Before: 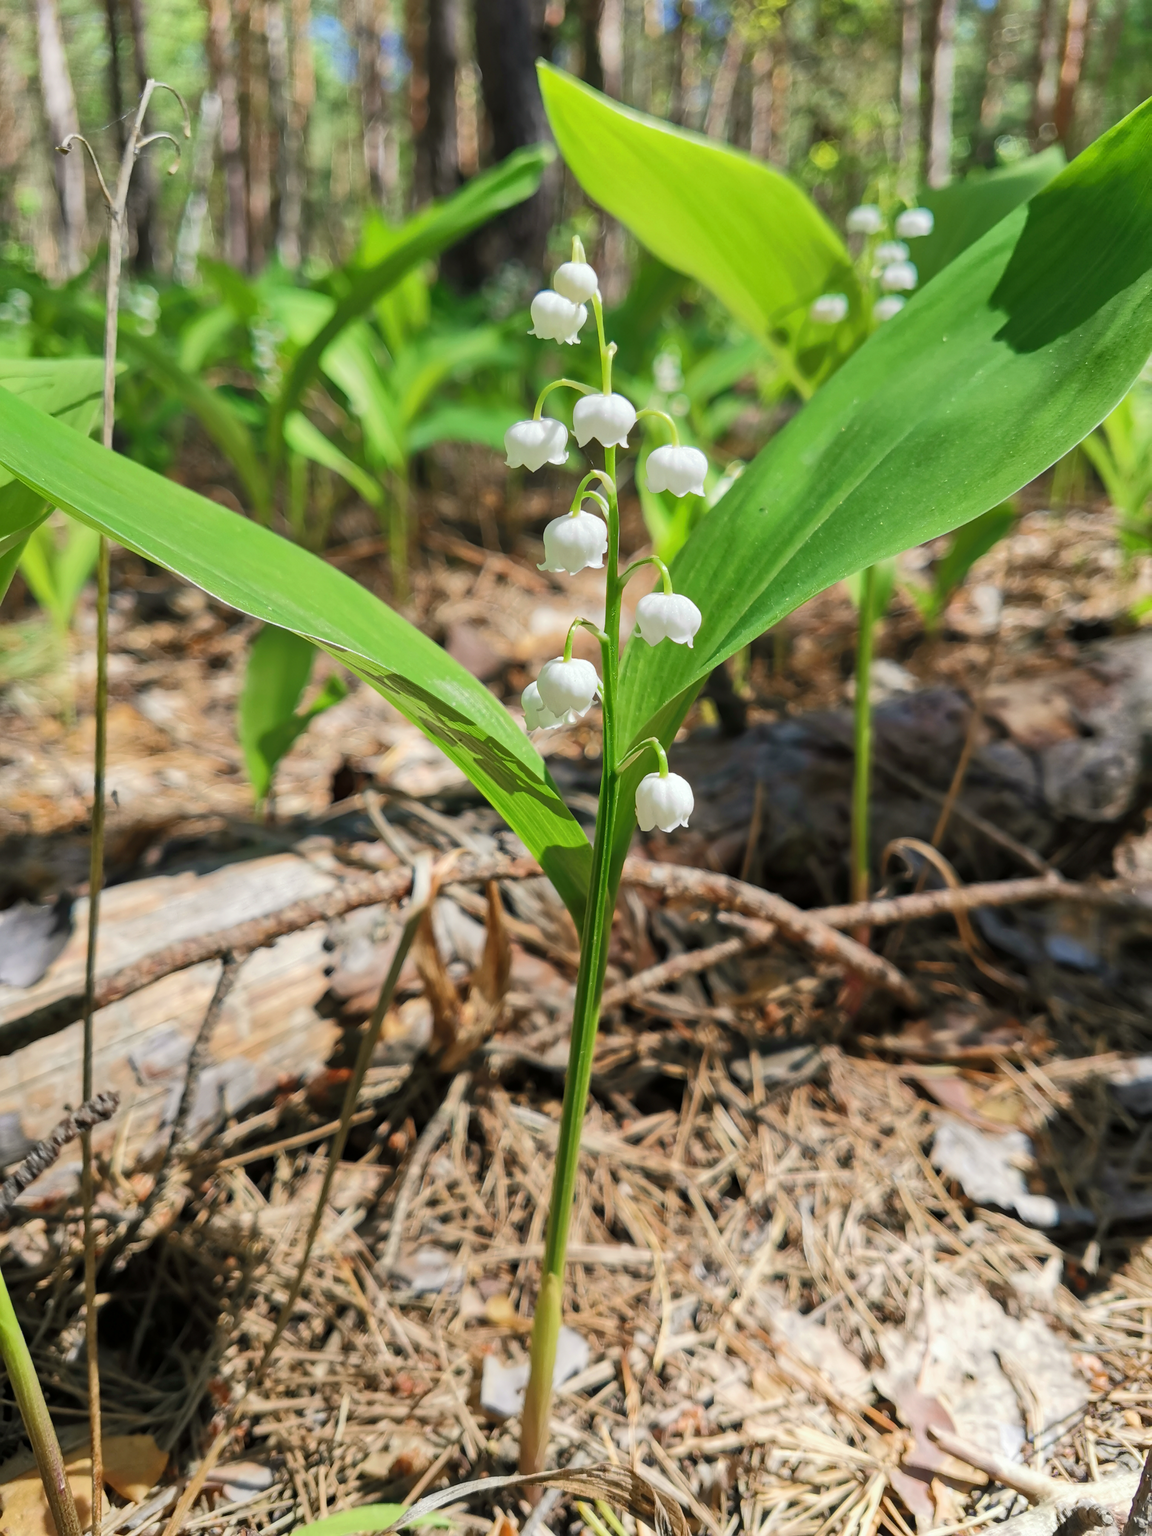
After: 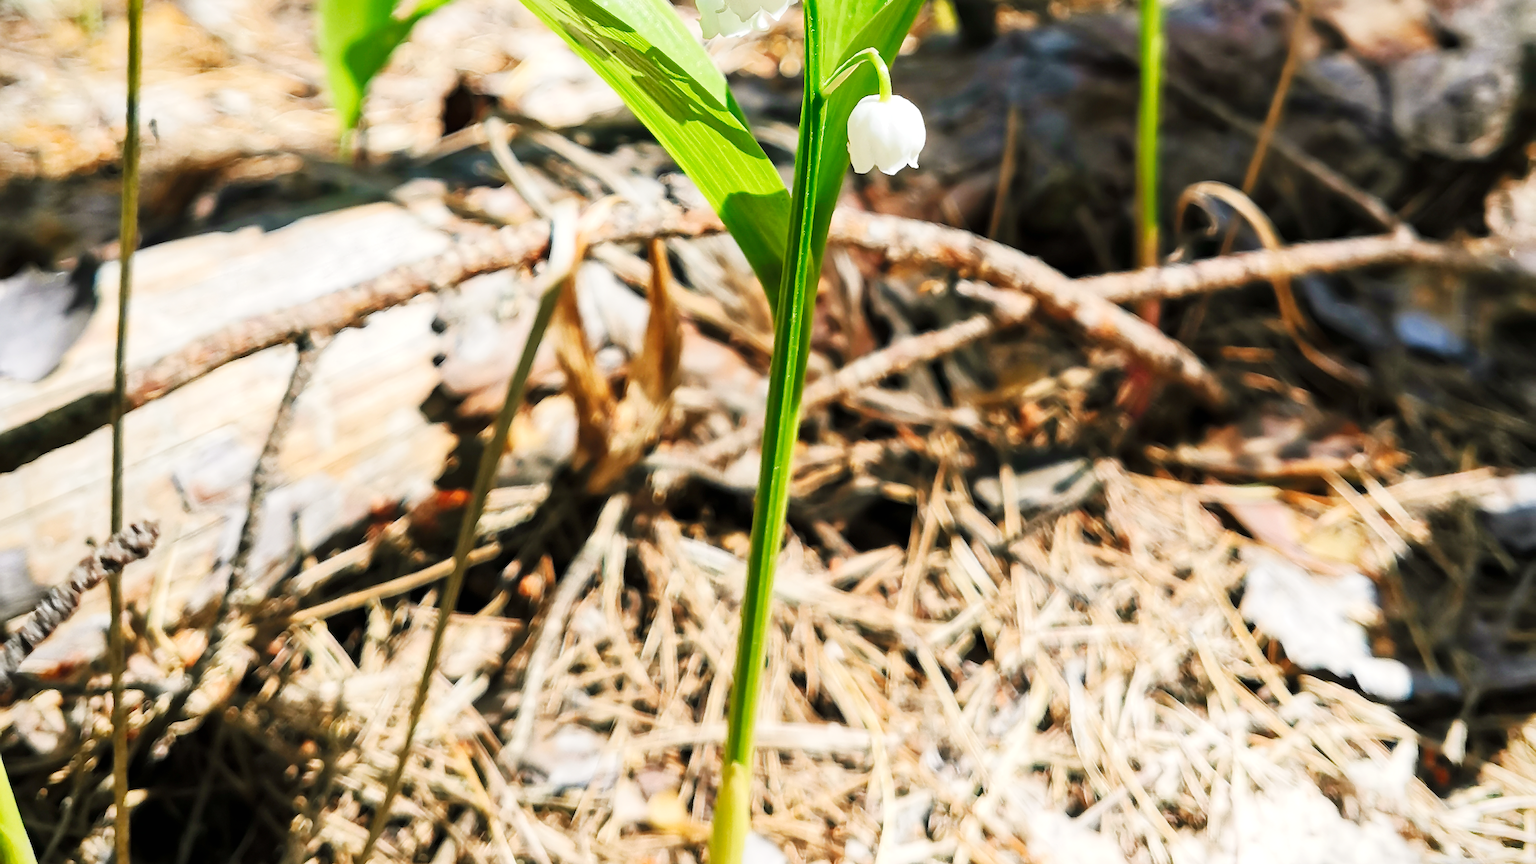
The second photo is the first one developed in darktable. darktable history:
crop: top 45.684%, bottom 12.11%
exposure: black level correction 0.001, exposure 0.5 EV, compensate highlight preservation false
tone curve: curves: ch0 [(0, 0.003) (0.044, 0.032) (0.12, 0.089) (0.197, 0.168) (0.281, 0.273) (0.468, 0.548) (0.588, 0.71) (0.701, 0.815) (0.86, 0.922) (1, 0.982)]; ch1 [(0, 0) (0.247, 0.215) (0.433, 0.382) (0.466, 0.426) (0.493, 0.481) (0.501, 0.5) (0.517, 0.524) (0.557, 0.582) (0.598, 0.651) (0.671, 0.735) (0.796, 0.85) (1, 1)]; ch2 [(0, 0) (0.249, 0.216) (0.357, 0.317) (0.448, 0.432) (0.478, 0.492) (0.498, 0.499) (0.517, 0.53) (0.537, 0.57) (0.569, 0.623) (0.61, 0.663) (0.706, 0.75) (0.808, 0.809) (0.991, 0.968)], preserve colors none
vignetting: fall-off start 85.84%, fall-off radius 80.18%, brightness -0.22, saturation 0.149, width/height ratio 1.222
sharpen: on, module defaults
